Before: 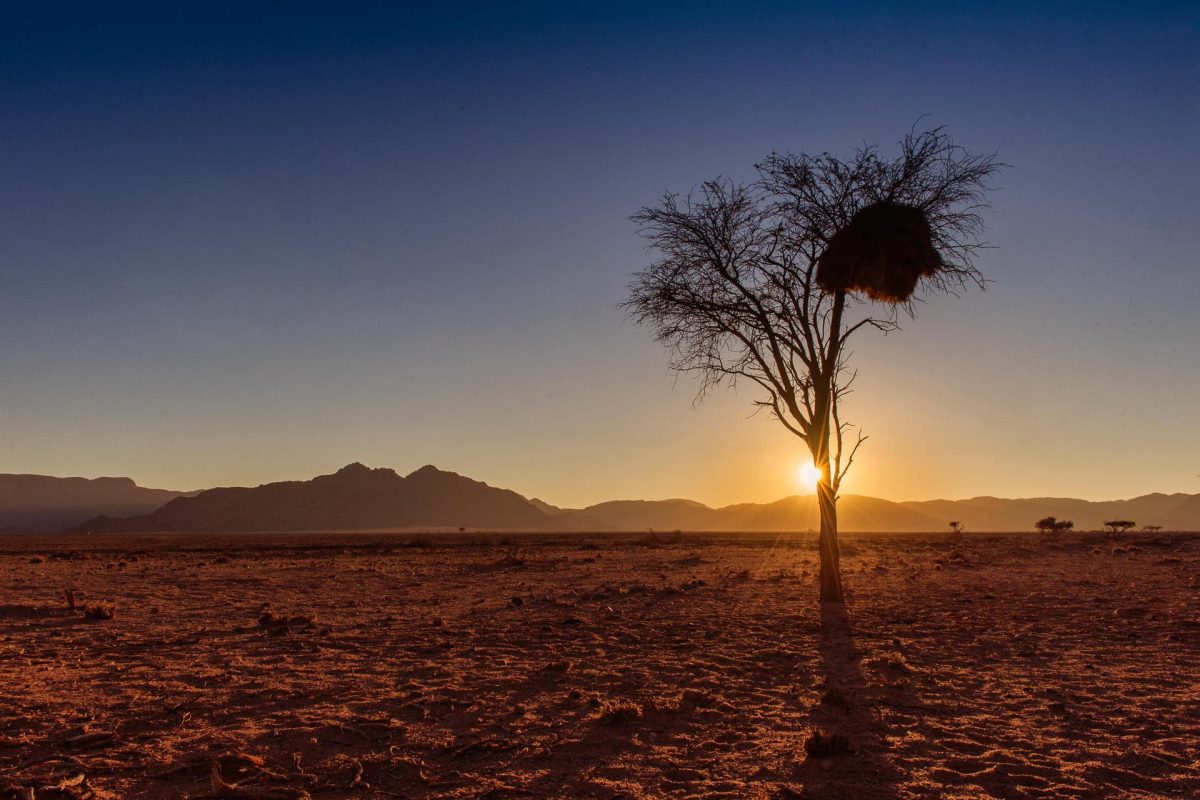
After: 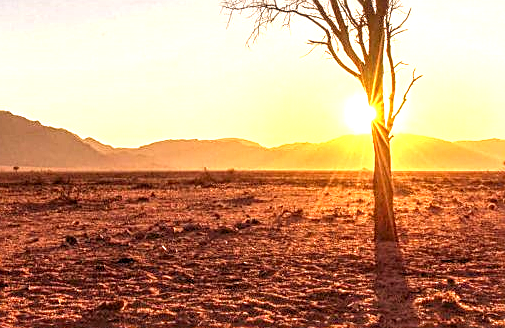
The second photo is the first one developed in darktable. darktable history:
crop: left 37.221%, top 45.169%, right 20.63%, bottom 13.777%
color balance: lift [1, 0.998, 1.001, 1.002], gamma [1, 1.02, 1, 0.98], gain [1, 1.02, 1.003, 0.98]
local contrast: detail 130%
sharpen: on, module defaults
exposure: black level correction 0.001, exposure 2 EV, compensate highlight preservation false
